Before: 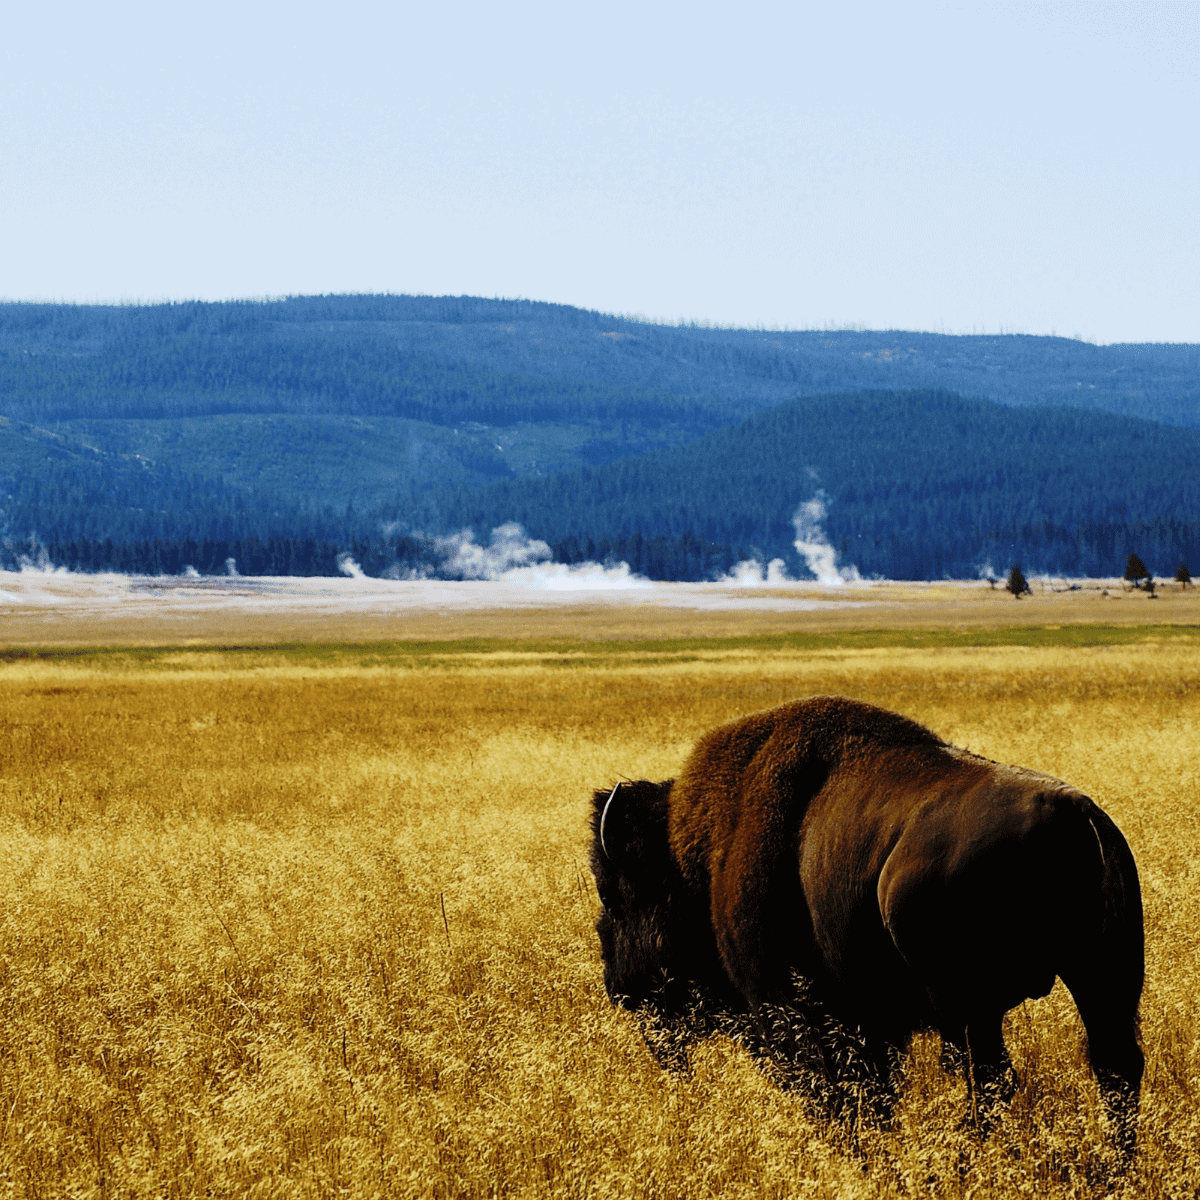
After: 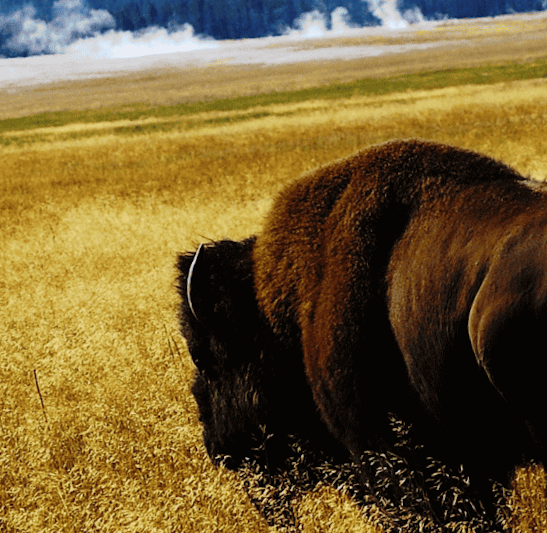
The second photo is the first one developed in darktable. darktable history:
crop: left 37.221%, top 45.169%, right 20.63%, bottom 13.777%
rotate and perspective: rotation -4.98°, automatic cropping off
